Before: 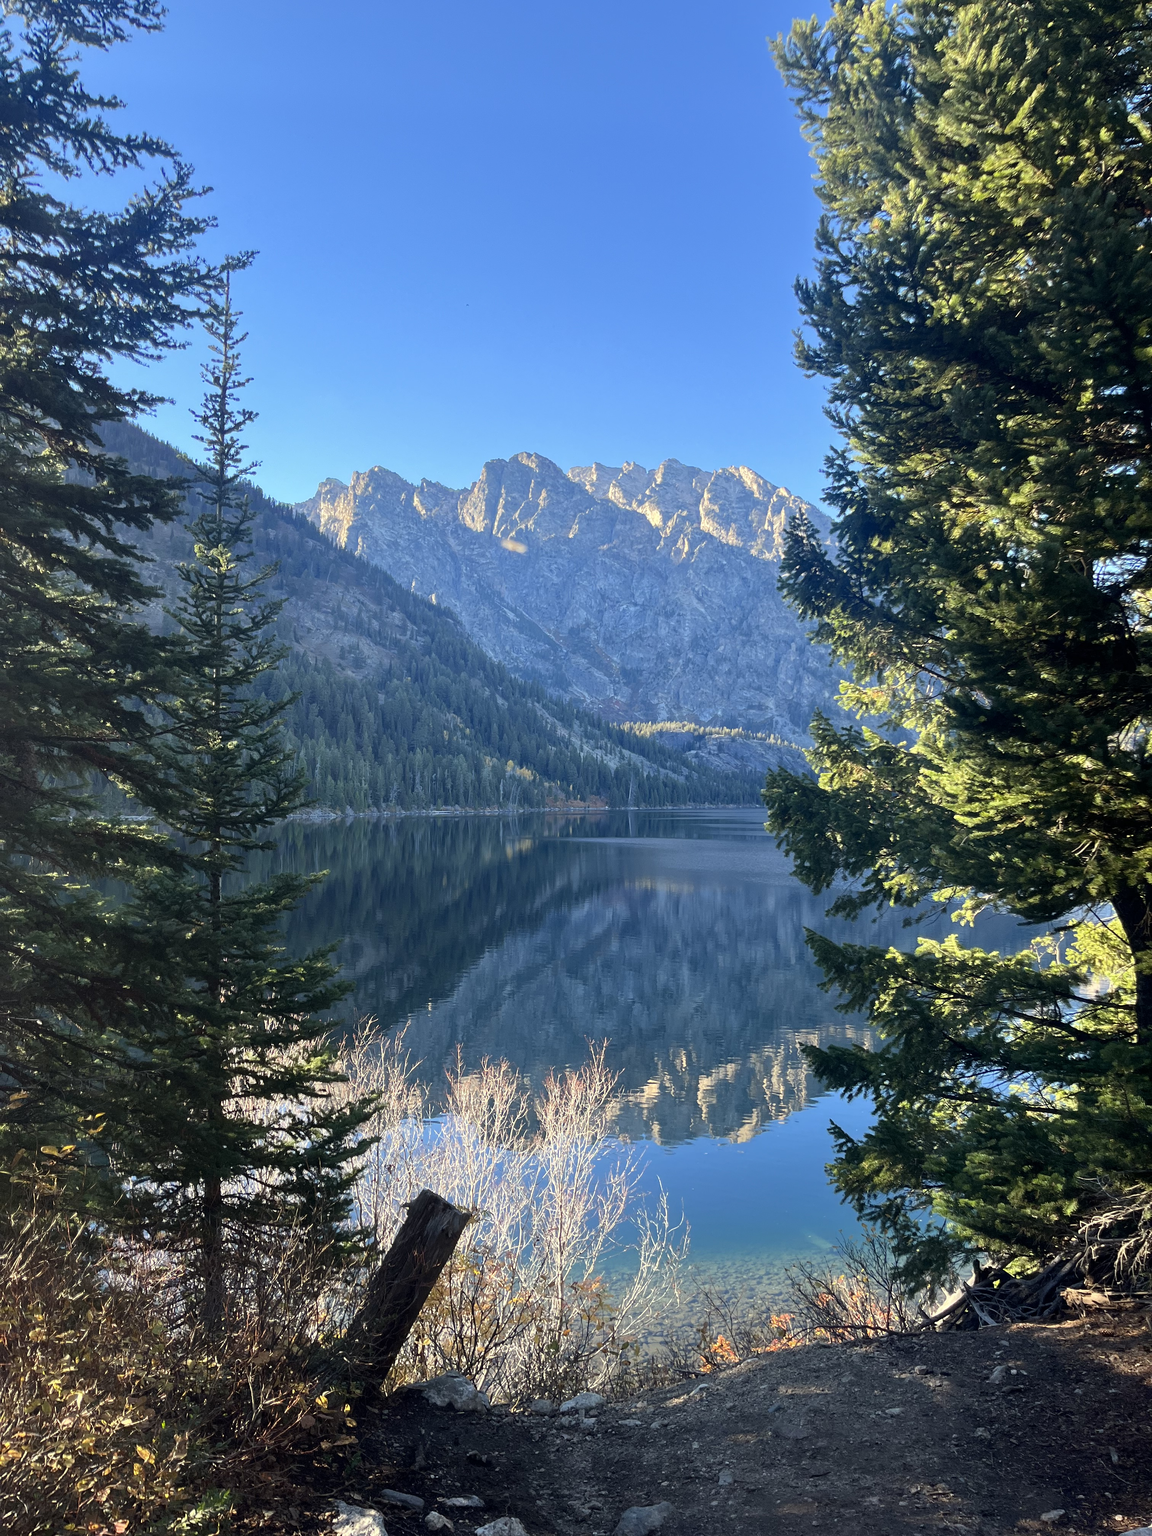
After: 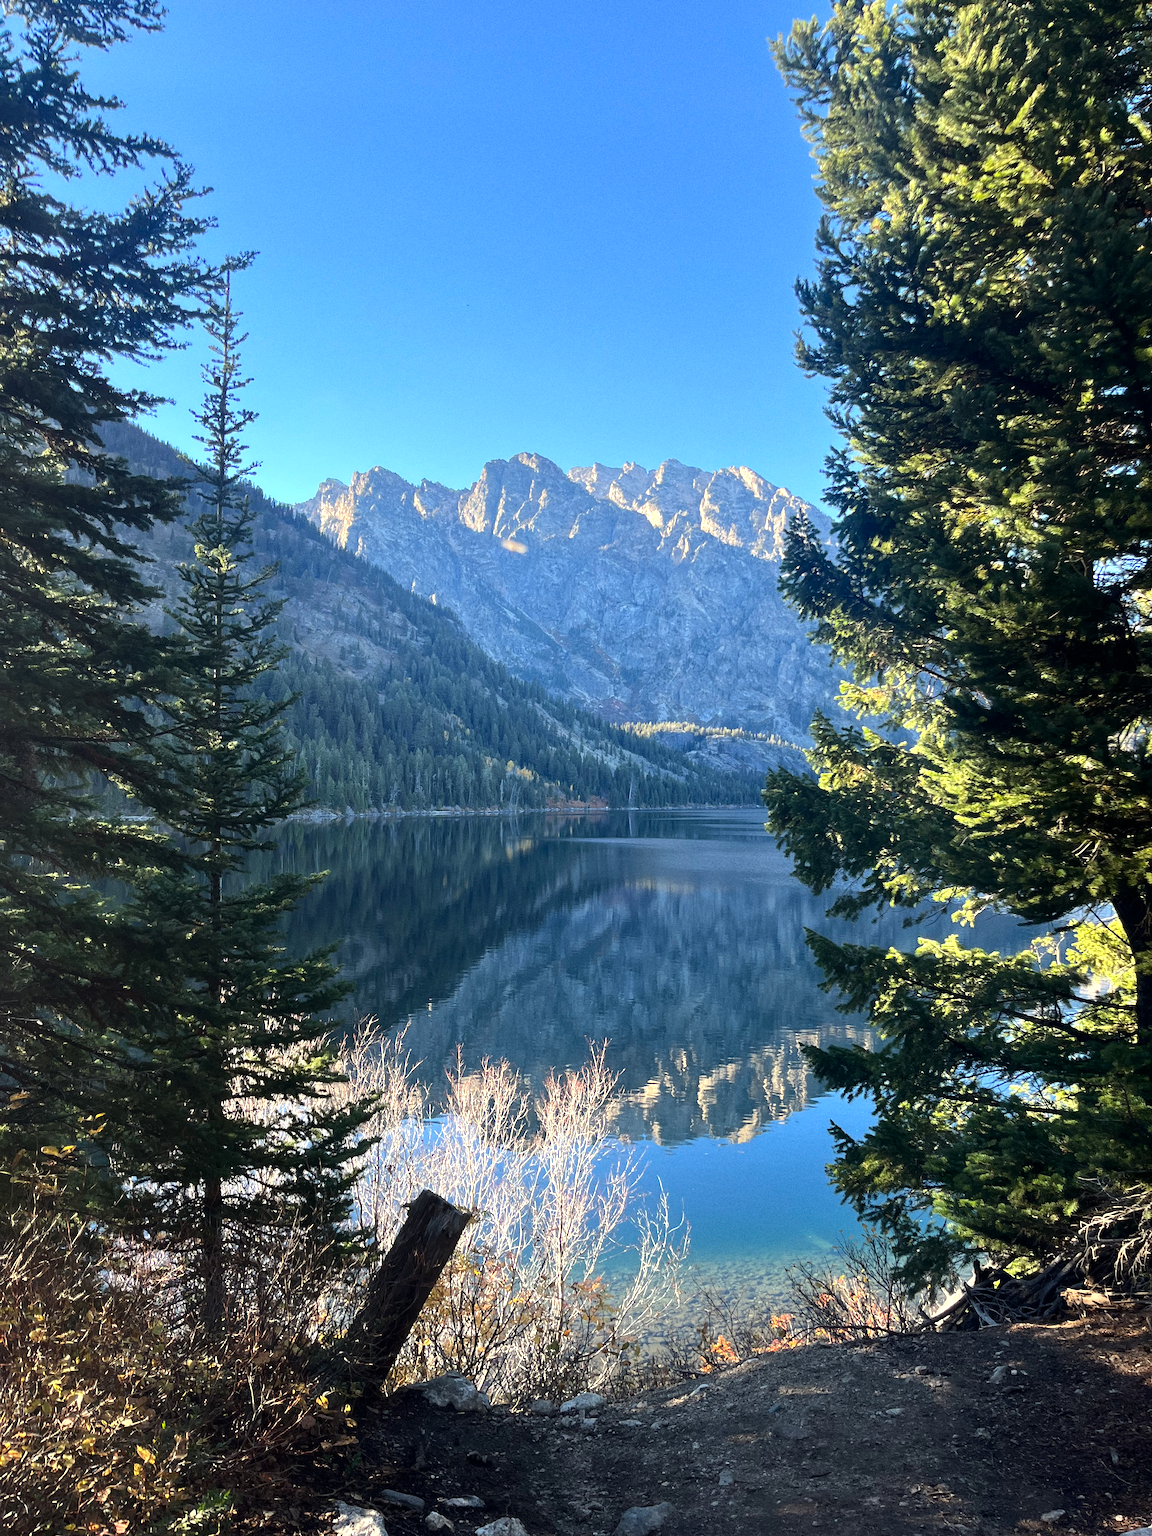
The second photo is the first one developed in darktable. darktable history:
tone equalizer: -8 EV -0.417 EV, -7 EV -0.389 EV, -6 EV -0.333 EV, -5 EV -0.222 EV, -3 EV 0.222 EV, -2 EV 0.333 EV, -1 EV 0.389 EV, +0 EV 0.417 EV, edges refinement/feathering 500, mask exposure compensation -1.57 EV, preserve details no
grain: coarseness 0.09 ISO
